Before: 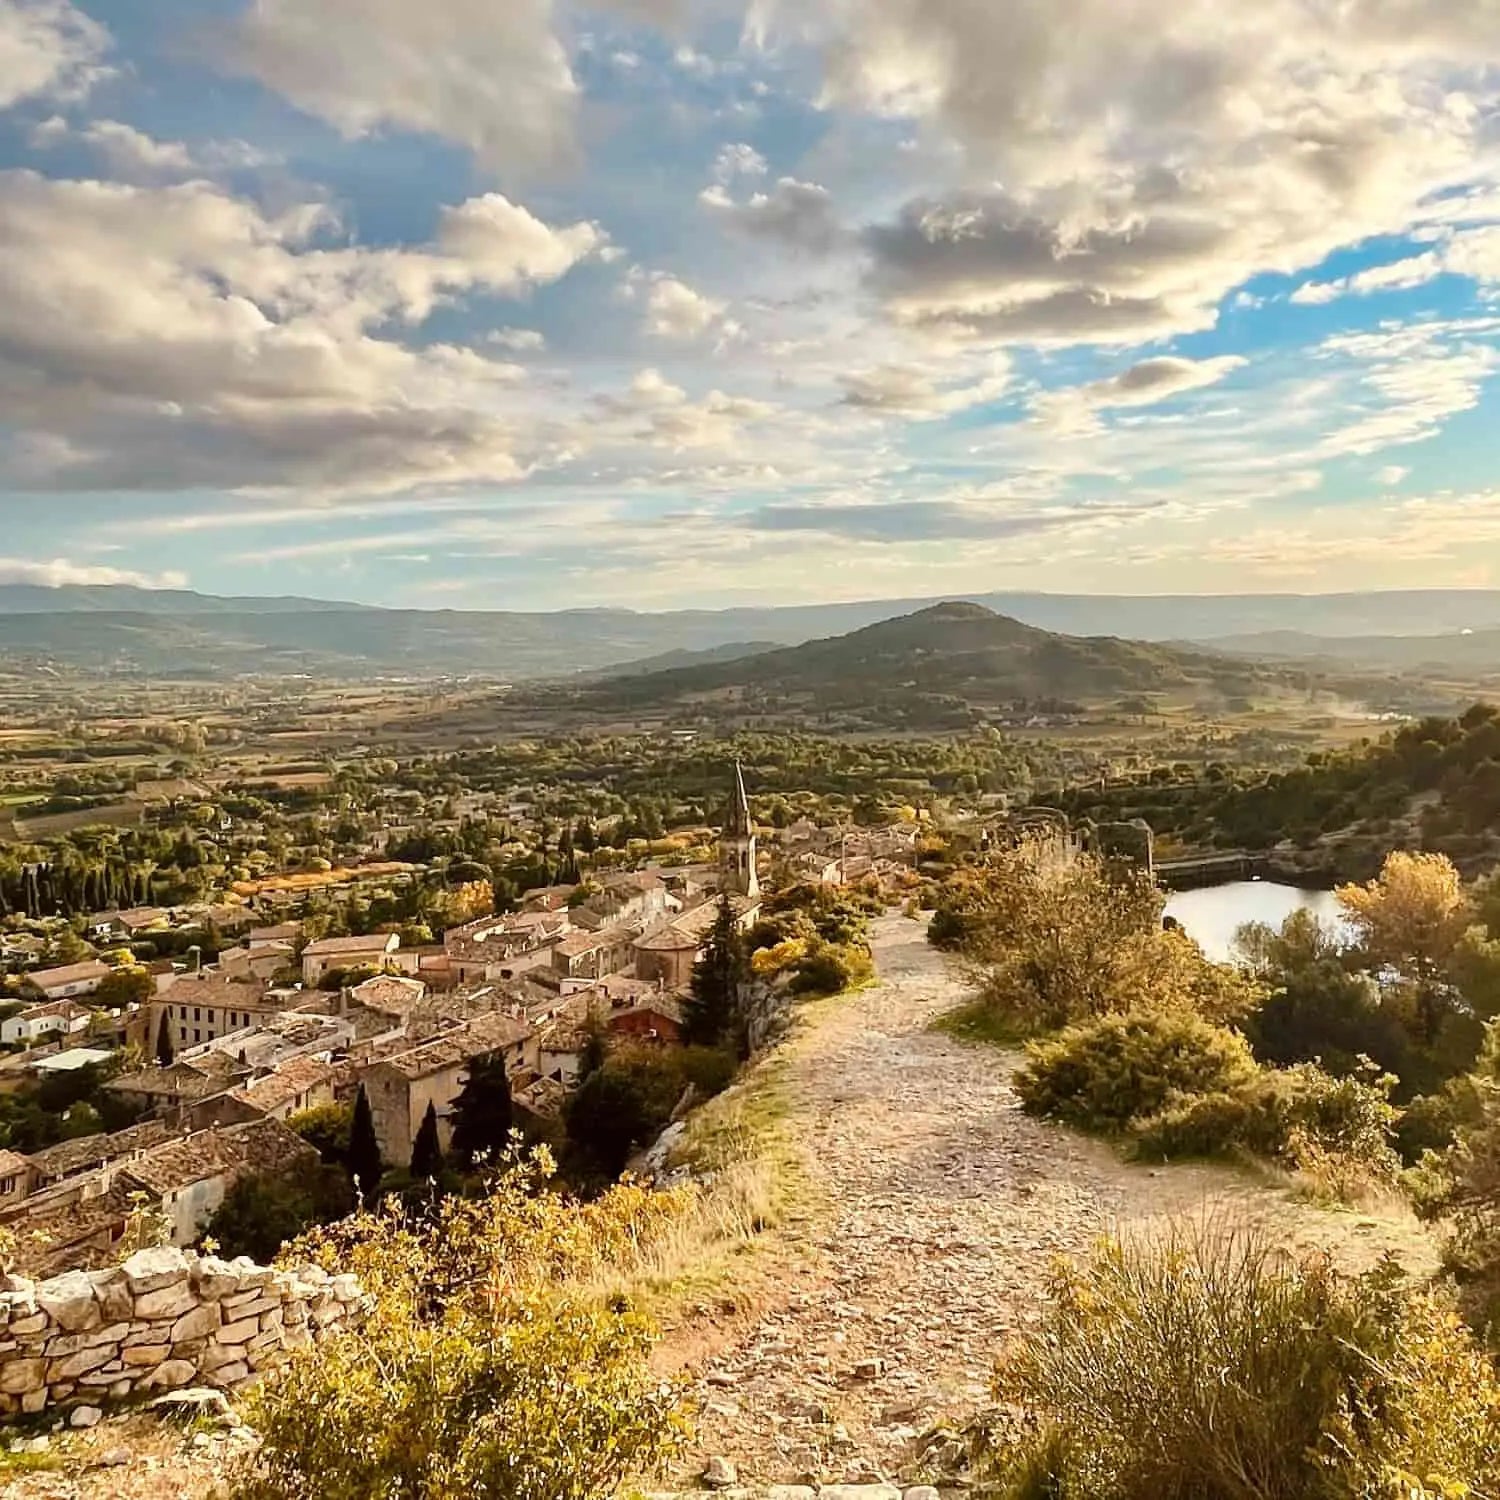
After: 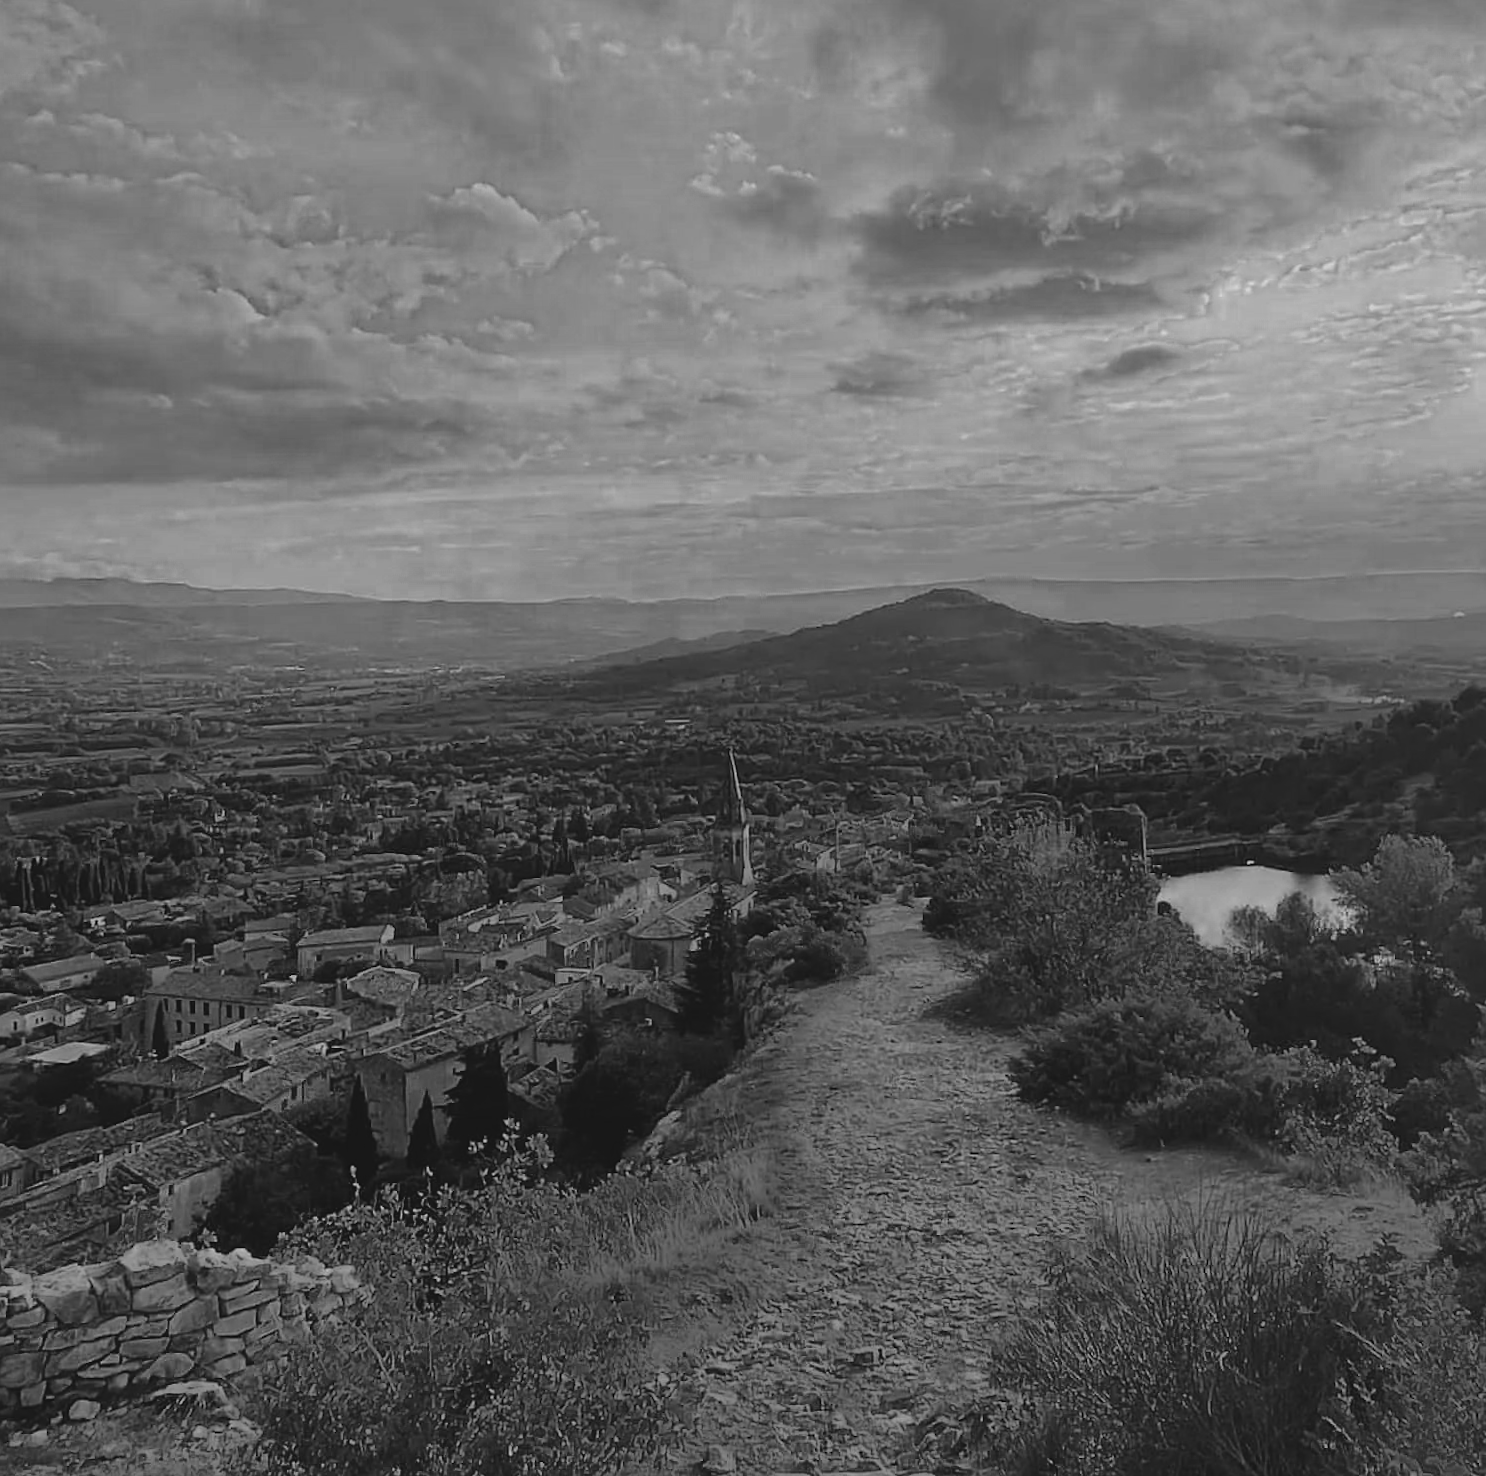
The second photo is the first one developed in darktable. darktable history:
levels: levels [0, 0.476, 0.951]
color zones: curves: ch0 [(0.287, 0.048) (0.493, 0.484) (0.737, 0.816)]; ch1 [(0, 0) (0.143, 0) (0.286, 0) (0.429, 0) (0.571, 0) (0.714, 0) (0.857, 0)]
exposure: black level correction -0.016, exposure -1.018 EV, compensate highlight preservation false
rotate and perspective: rotation -0.45°, automatic cropping original format, crop left 0.008, crop right 0.992, crop top 0.012, crop bottom 0.988
sharpen: amount 0.2
